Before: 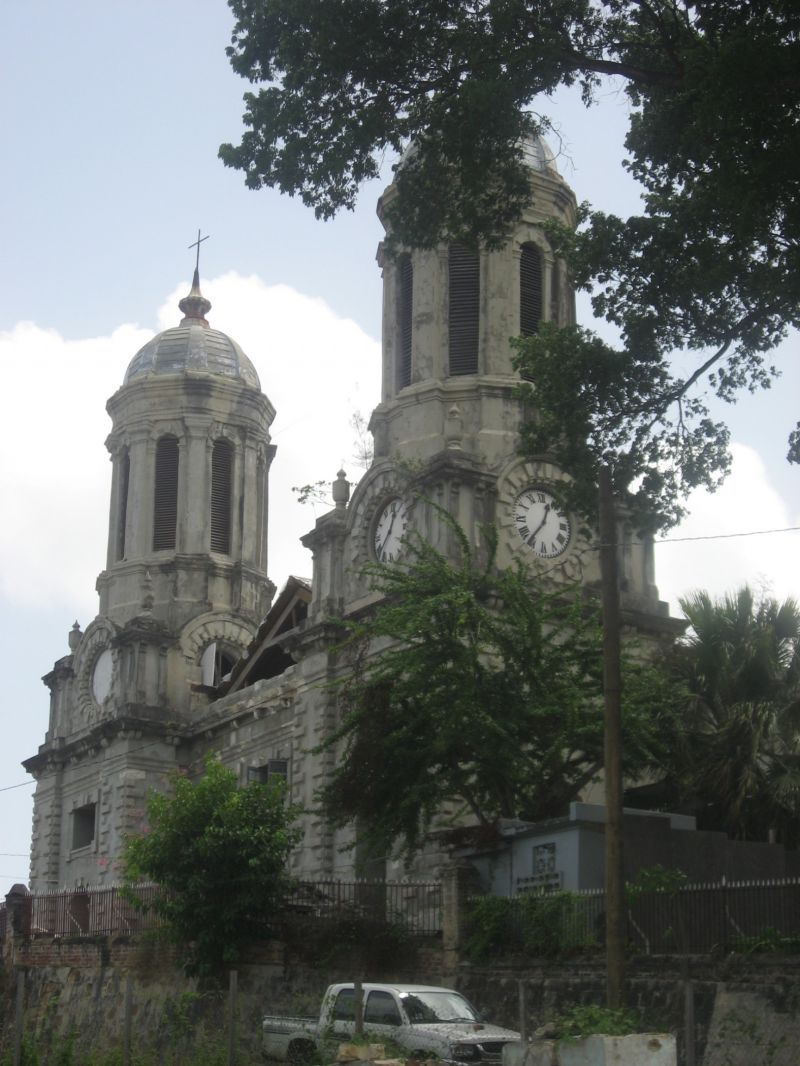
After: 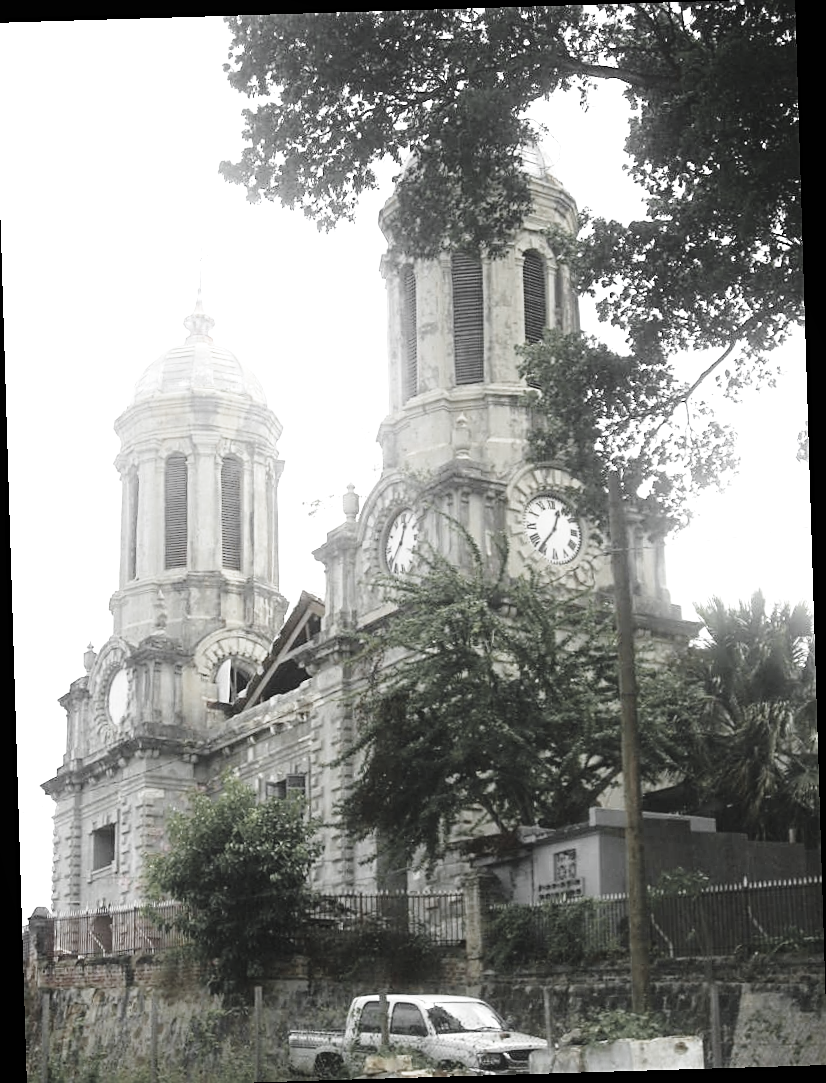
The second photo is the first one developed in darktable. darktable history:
exposure: black level correction 0, exposure 0.953 EV, compensate exposure bias true, compensate highlight preservation false
base curve: curves: ch0 [(0, 0) (0.028, 0.03) (0.121, 0.232) (0.46, 0.748) (0.859, 0.968) (1, 1)], preserve colors none
rotate and perspective: rotation -1.75°, automatic cropping off
velvia: on, module defaults
sharpen: on, module defaults
shadows and highlights: shadows -23.08, highlights 46.15, soften with gaussian
crop and rotate: left 0.614%, top 0.179%, bottom 0.309%
color zones: curves: ch0 [(0, 0.613) (0.01, 0.613) (0.245, 0.448) (0.498, 0.529) (0.642, 0.665) (0.879, 0.777) (0.99, 0.613)]; ch1 [(0, 0.035) (0.121, 0.189) (0.259, 0.197) (0.415, 0.061) (0.589, 0.022) (0.732, 0.022) (0.857, 0.026) (0.991, 0.053)]
